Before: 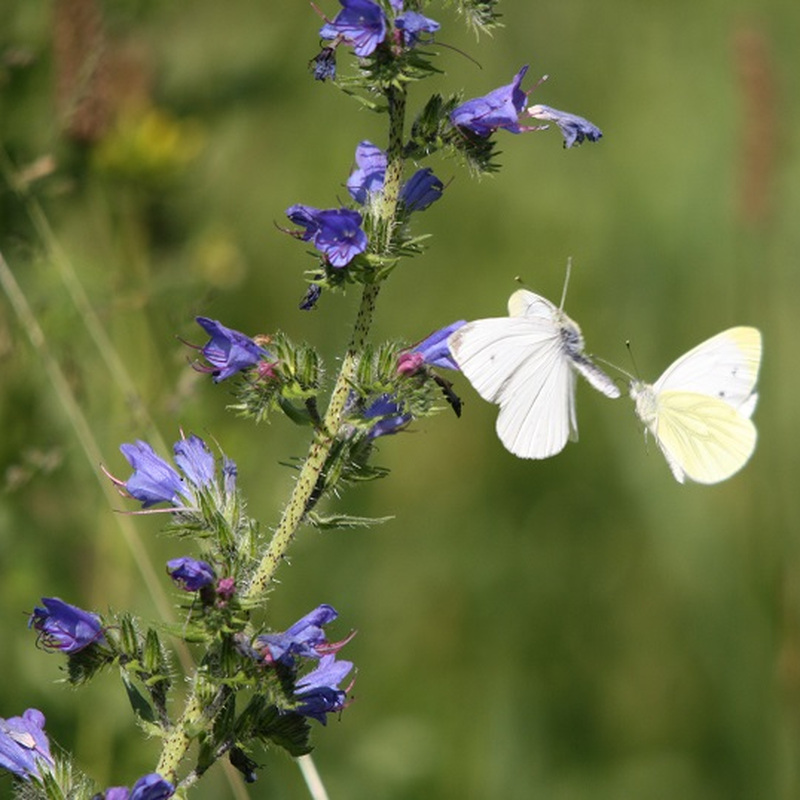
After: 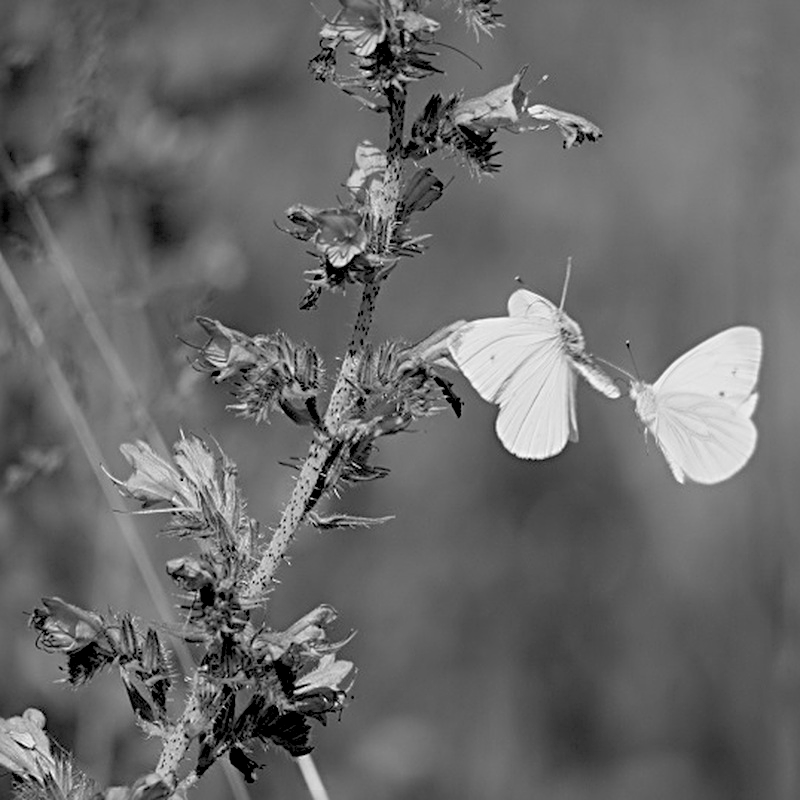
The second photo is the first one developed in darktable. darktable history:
rgb levels: preserve colors sum RGB, levels [[0.038, 0.433, 0.934], [0, 0.5, 1], [0, 0.5, 1]]
sharpen: radius 4
base curve: curves: ch0 [(0, 0) (0.297, 0.298) (1, 1)], preserve colors none
color calibration: output gray [0.31, 0.36, 0.33, 0], gray › normalize channels true, illuminant same as pipeline (D50), adaptation XYZ, x 0.346, y 0.359, gamut compression 0
